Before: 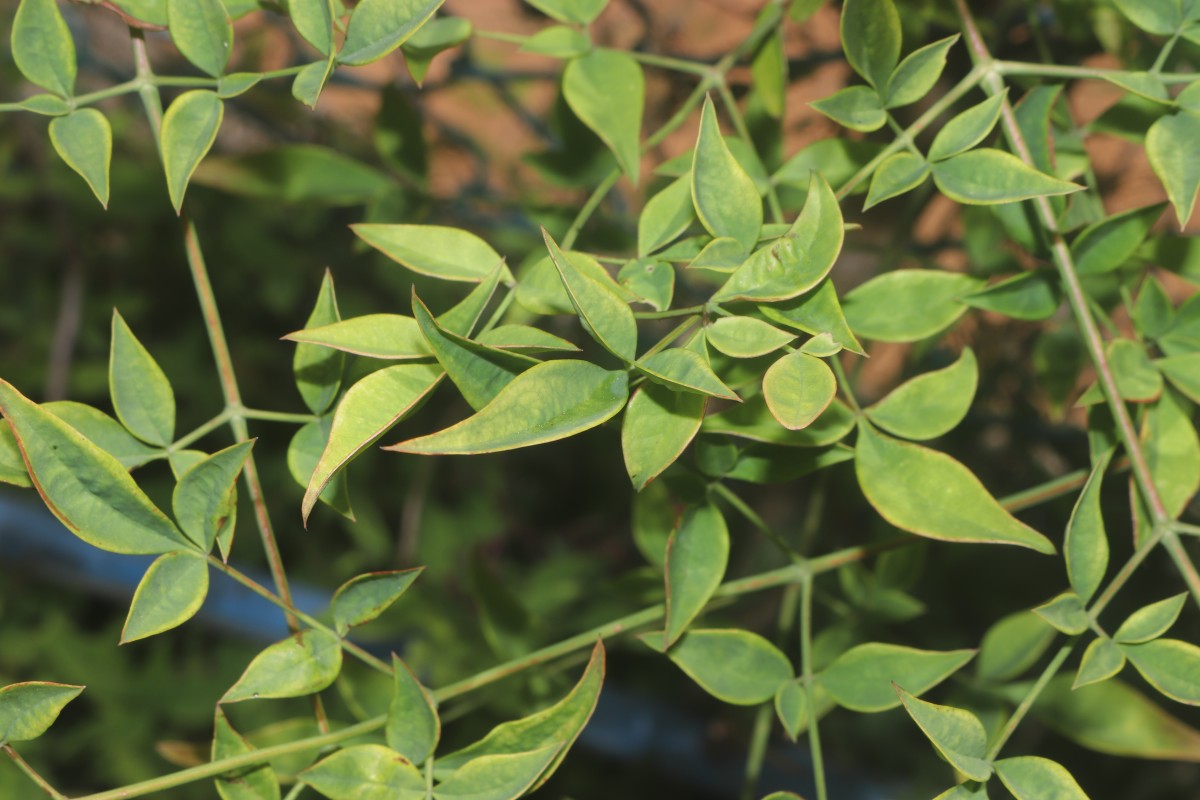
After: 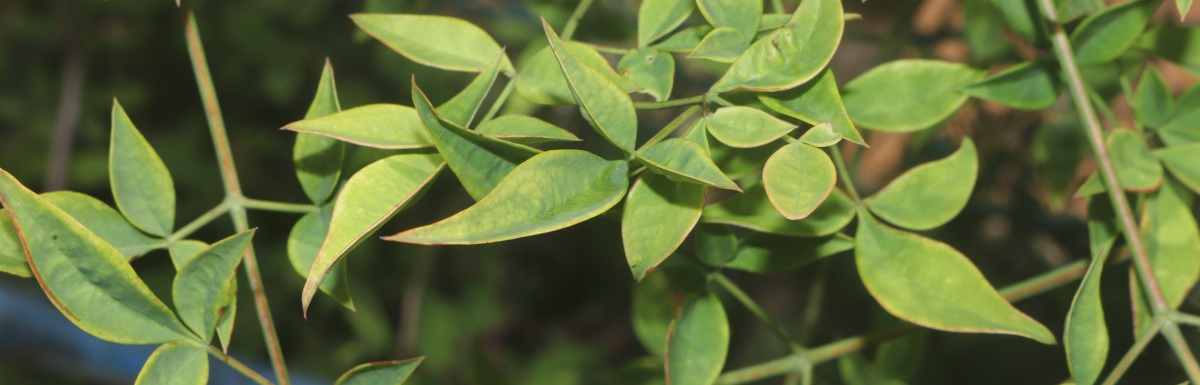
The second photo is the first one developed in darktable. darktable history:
crop and rotate: top 26.493%, bottom 25.301%
